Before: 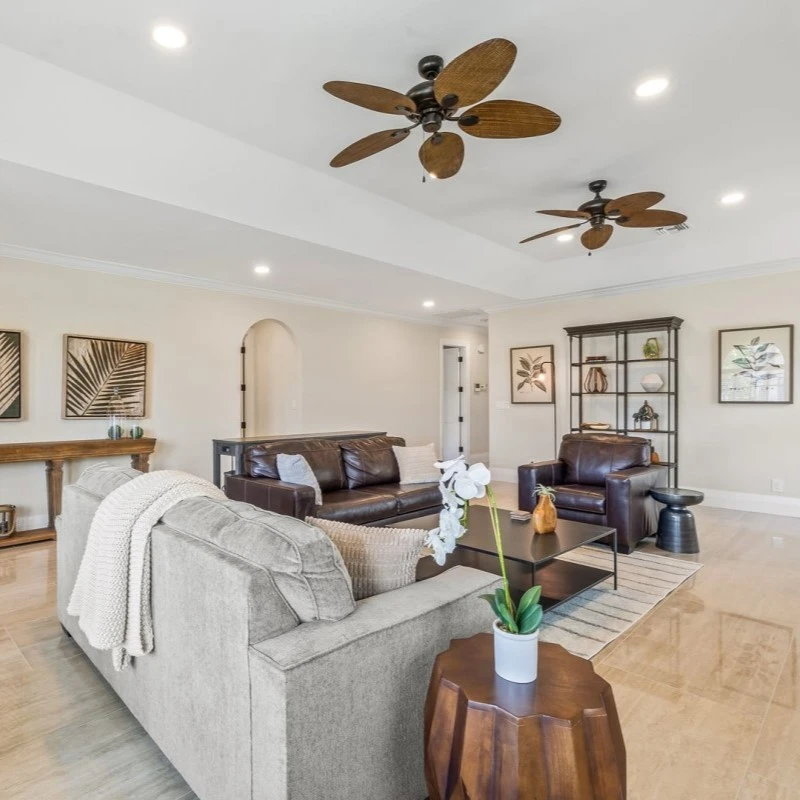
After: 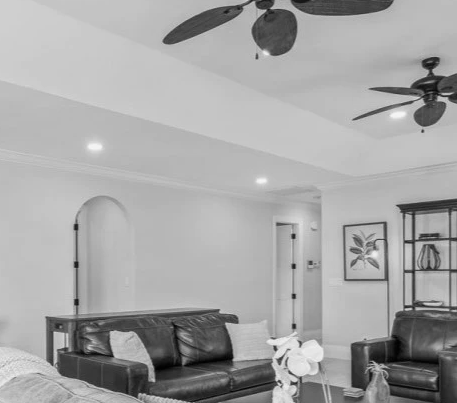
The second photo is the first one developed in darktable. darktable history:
color calibration: output gray [0.31, 0.36, 0.33, 0], gray › normalize channels true, illuminant same as pipeline (D50), adaptation XYZ, x 0.346, y 0.359, gamut compression 0
crop: left 20.932%, top 15.471%, right 21.848%, bottom 34.081%
